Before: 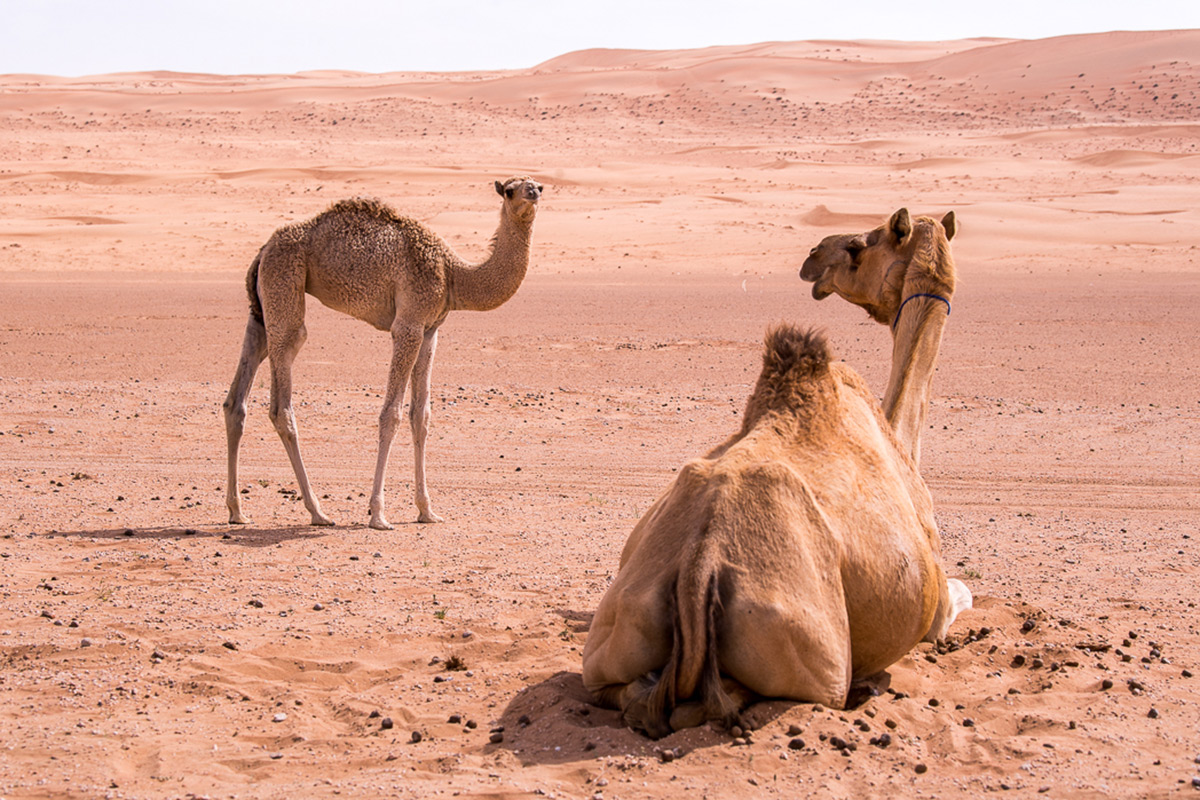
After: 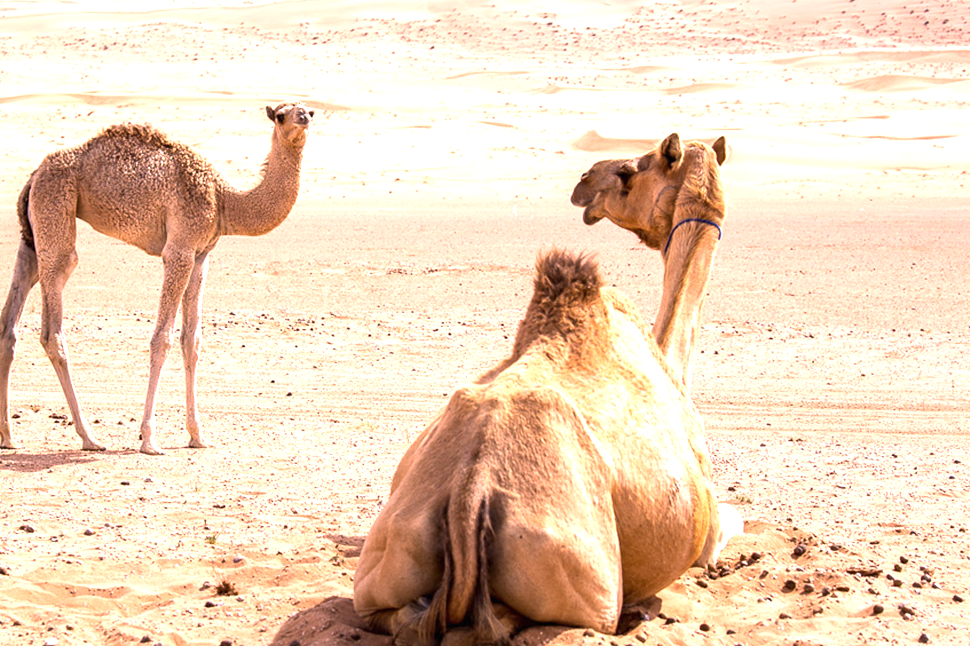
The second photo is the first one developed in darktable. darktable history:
exposure: black level correction 0, exposure 1.2 EV, compensate exposure bias true, compensate highlight preservation false
crop: left 19.138%, top 9.495%, right 0.001%, bottom 9.641%
